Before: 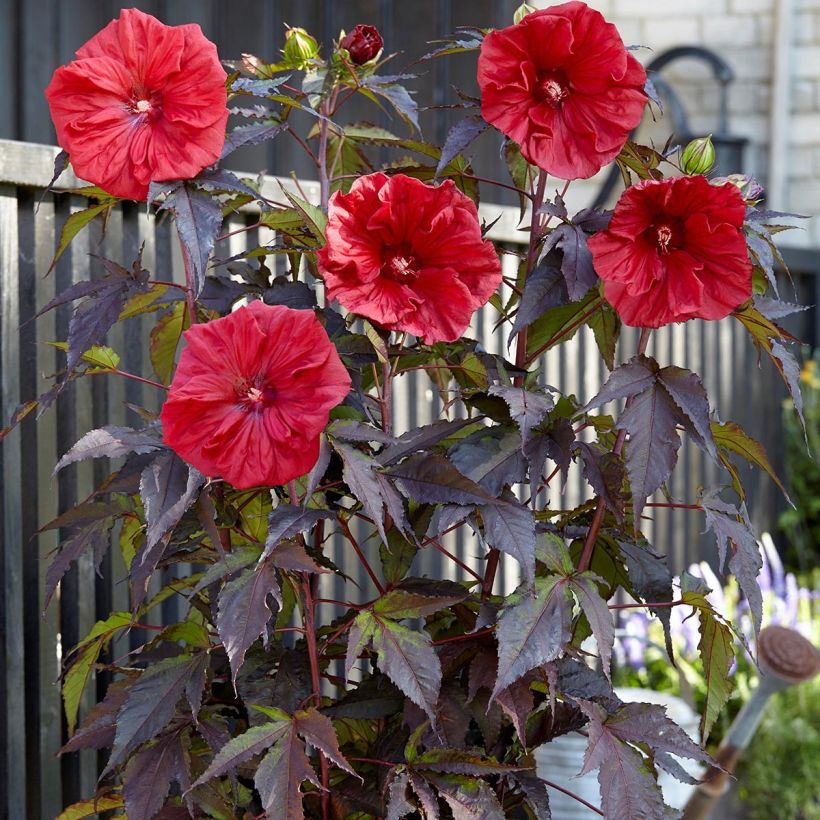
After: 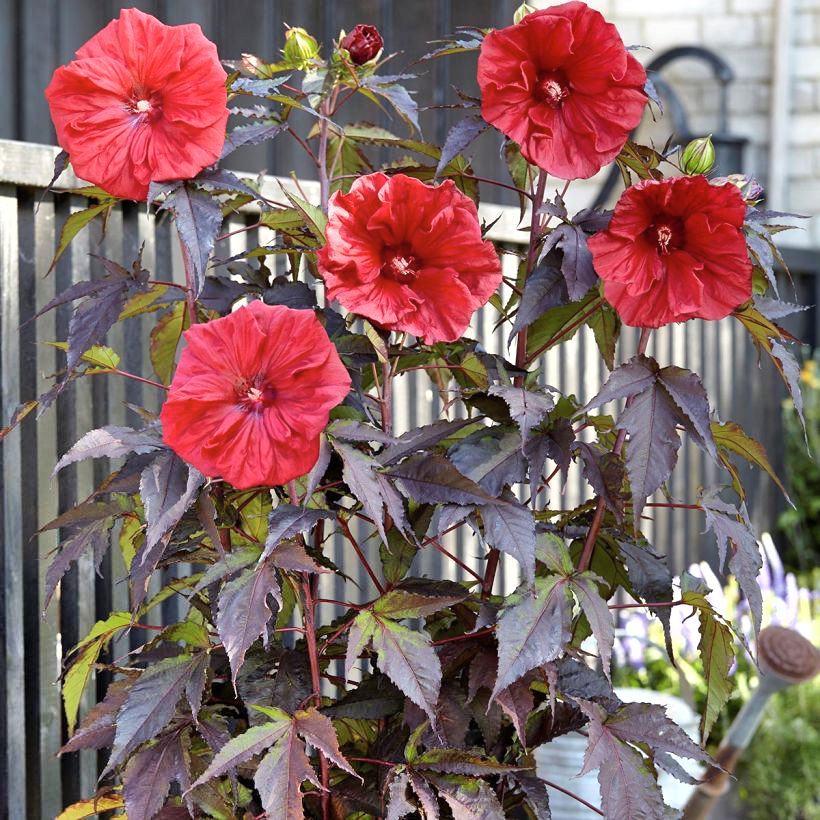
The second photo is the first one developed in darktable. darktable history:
shadows and highlights: radius 111.85, shadows 51.58, white point adjustment 9.03, highlights -5.3, soften with gaussian
